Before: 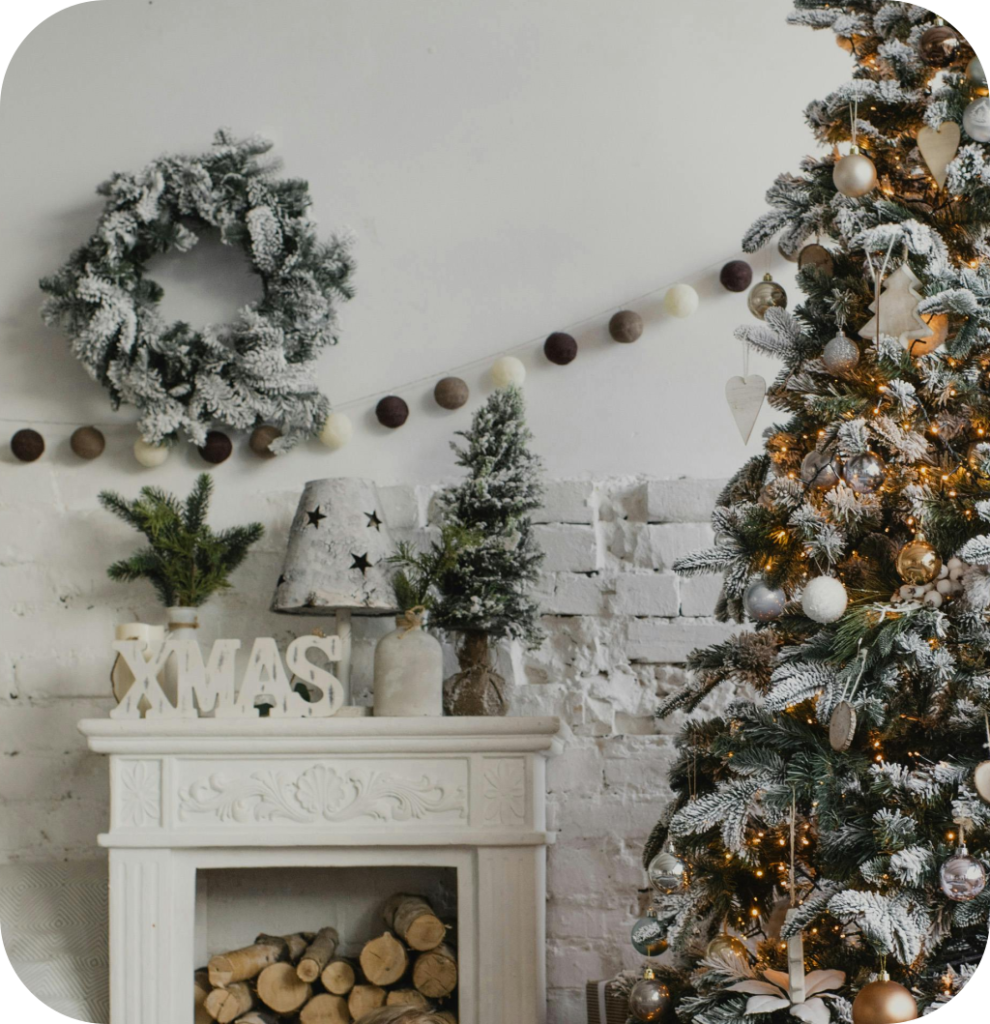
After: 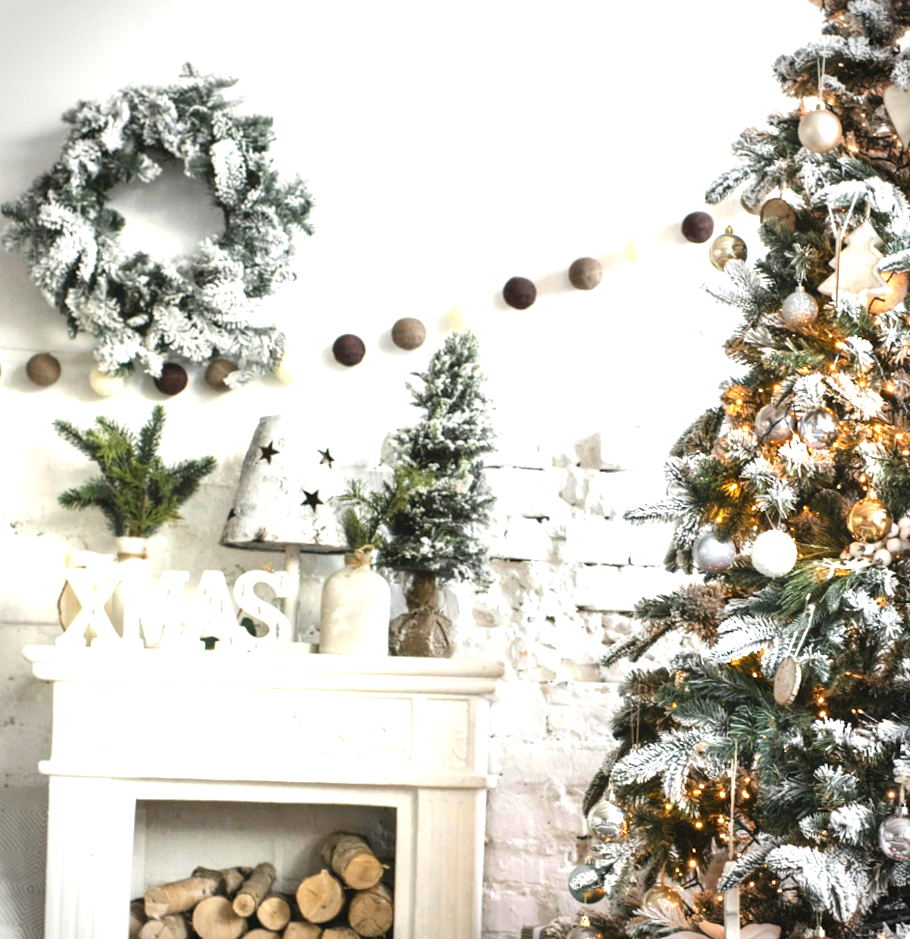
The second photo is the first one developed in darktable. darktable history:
crop and rotate: angle -2.13°, left 3.126%, top 4.047%, right 1.469%, bottom 0.71%
exposure: black level correction 0.001, exposure 1.733 EV, compensate highlight preservation false
vignetting: fall-off radius 59.86%, automatic ratio true, dithering 8-bit output
